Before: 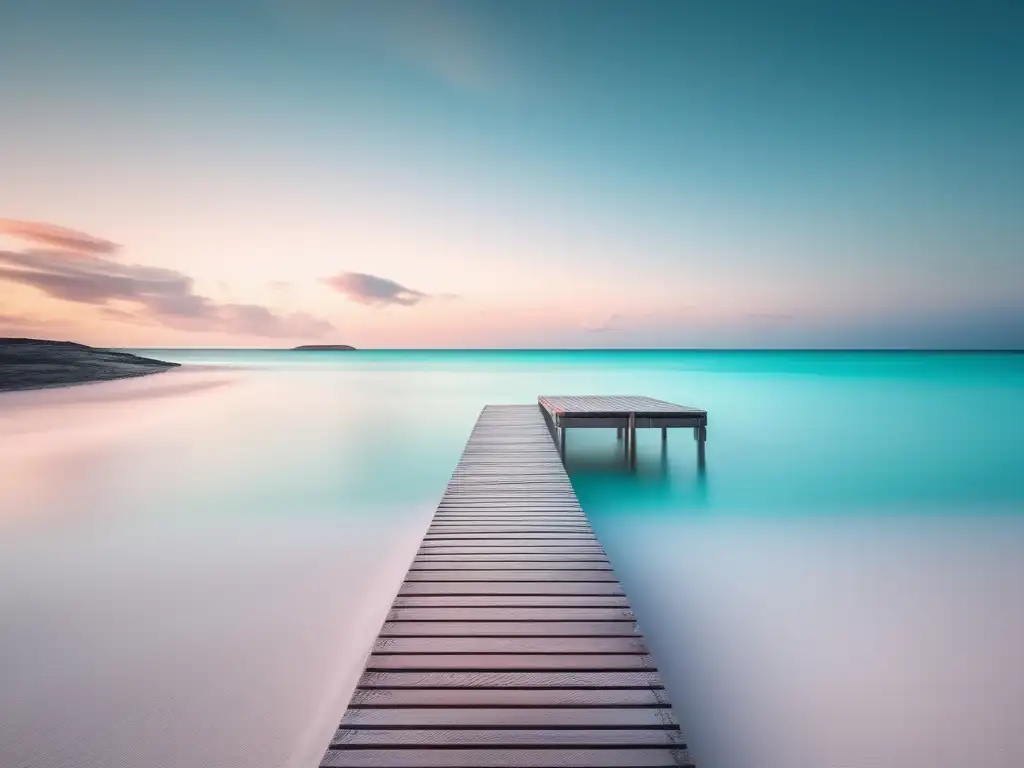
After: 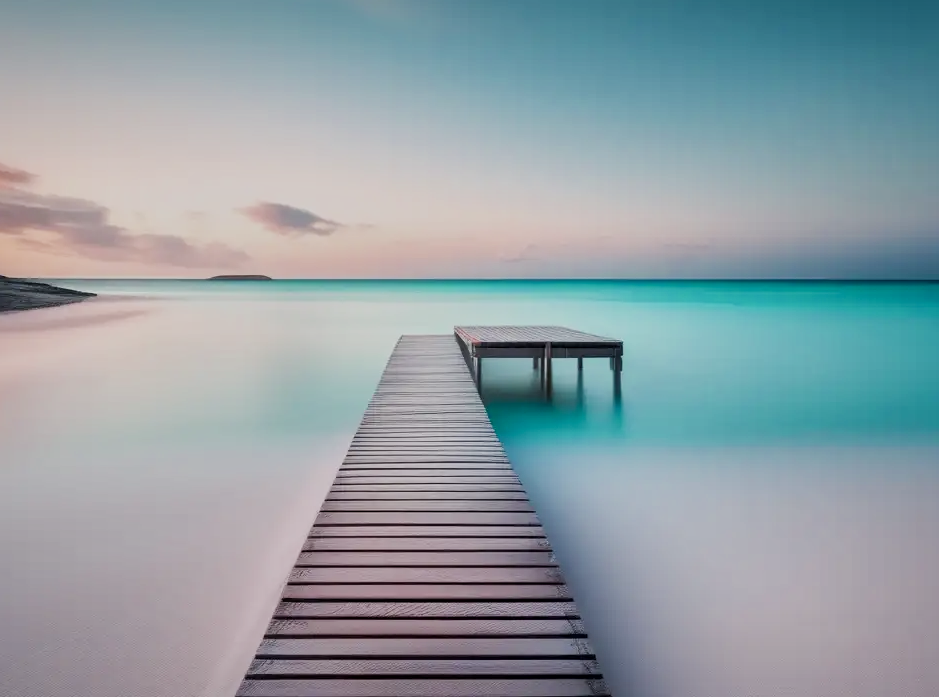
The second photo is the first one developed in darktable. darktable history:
local contrast: mode bilateral grid, contrast 20, coarseness 50, detail 150%, midtone range 0.2
crop and rotate: left 8.262%, top 9.226%
exposure: exposure -0.072 EV, compensate highlight preservation false
filmic rgb: black relative exposure -8.54 EV, white relative exposure 5.52 EV, hardness 3.39, contrast 1.016
